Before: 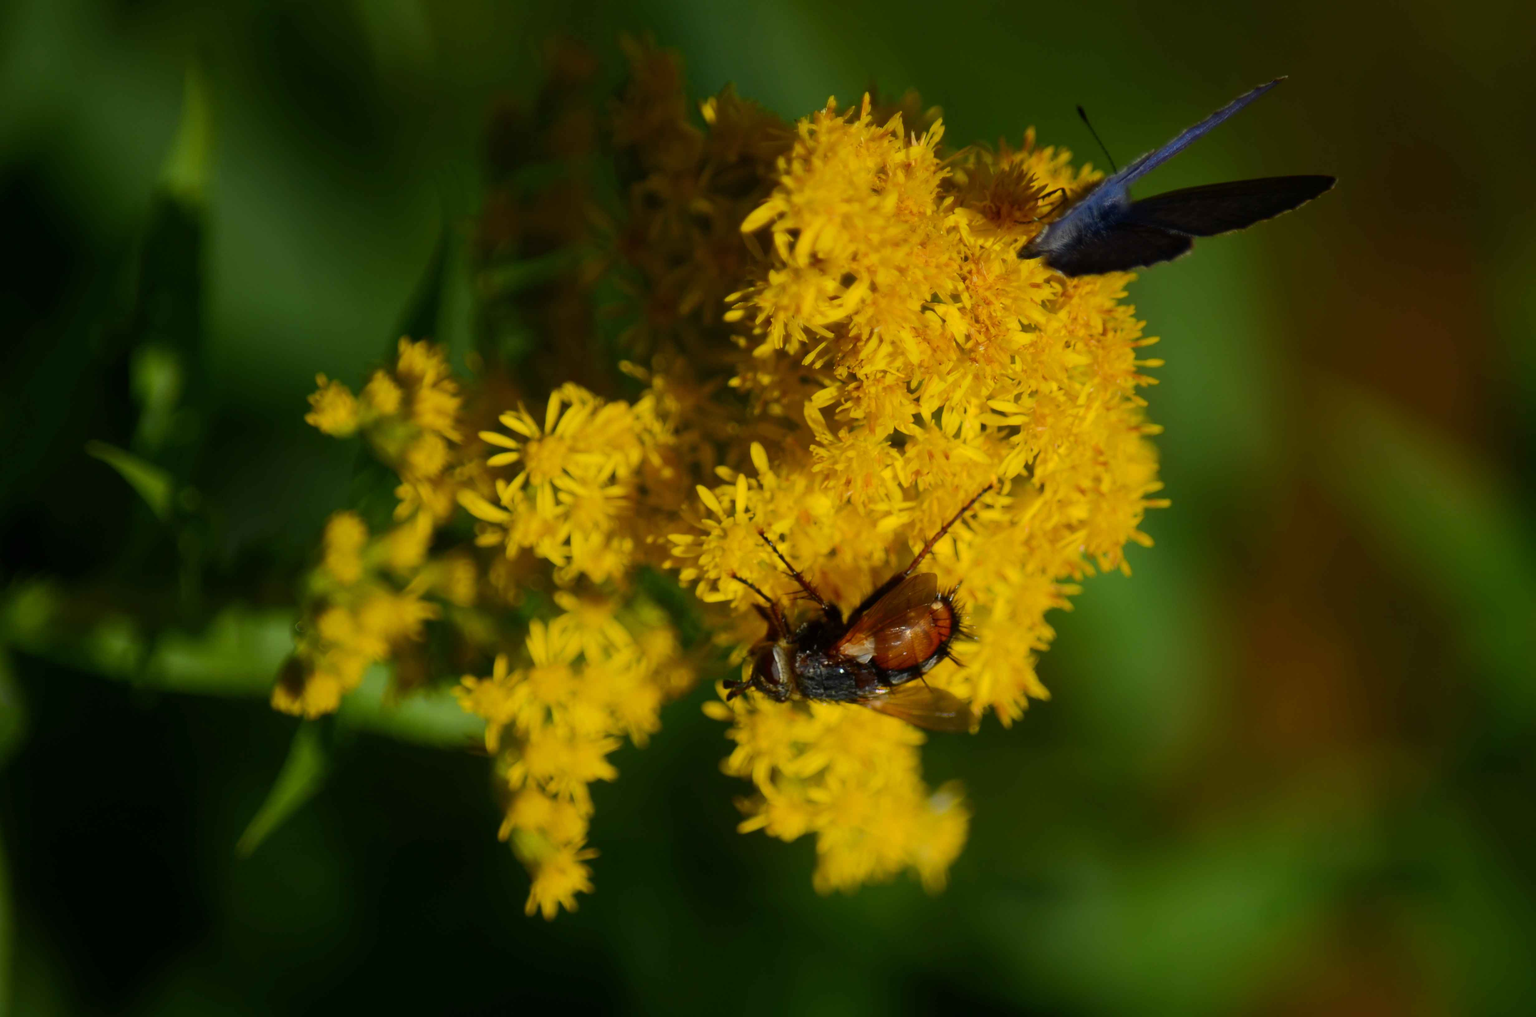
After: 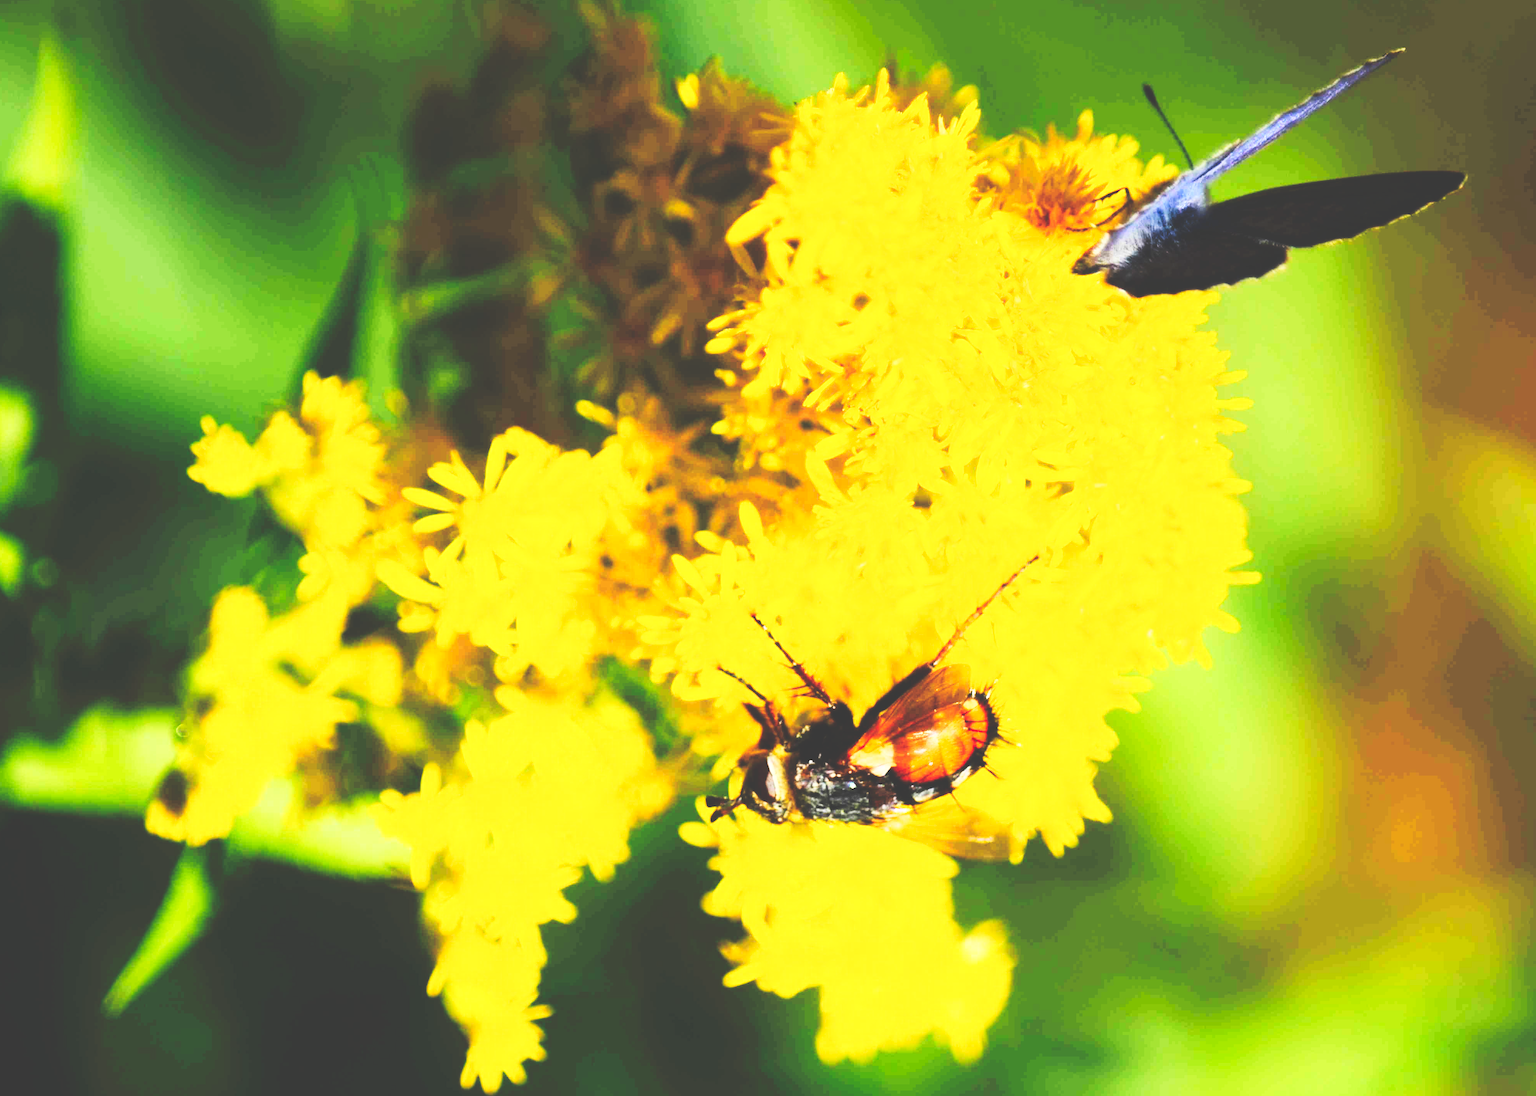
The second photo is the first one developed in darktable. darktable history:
exposure: black level correction 0, exposure 1.59 EV, compensate highlight preservation false
base curve: curves: ch0 [(0, 0) (0.007, 0.004) (0.027, 0.03) (0.046, 0.07) (0.207, 0.54) (0.442, 0.872) (0.673, 0.972) (1, 1)]
crop: left 10.003%, top 3.651%, right 9.223%, bottom 9.327%
tone curve: curves: ch0 [(0, 0) (0.003, 0.24) (0.011, 0.24) (0.025, 0.24) (0.044, 0.244) (0.069, 0.244) (0.1, 0.252) (0.136, 0.264) (0.177, 0.274) (0.224, 0.284) (0.277, 0.313) (0.335, 0.361) (0.399, 0.415) (0.468, 0.498) (0.543, 0.595) (0.623, 0.695) (0.709, 0.793) (0.801, 0.883) (0.898, 0.942) (1, 1)], preserve colors none
